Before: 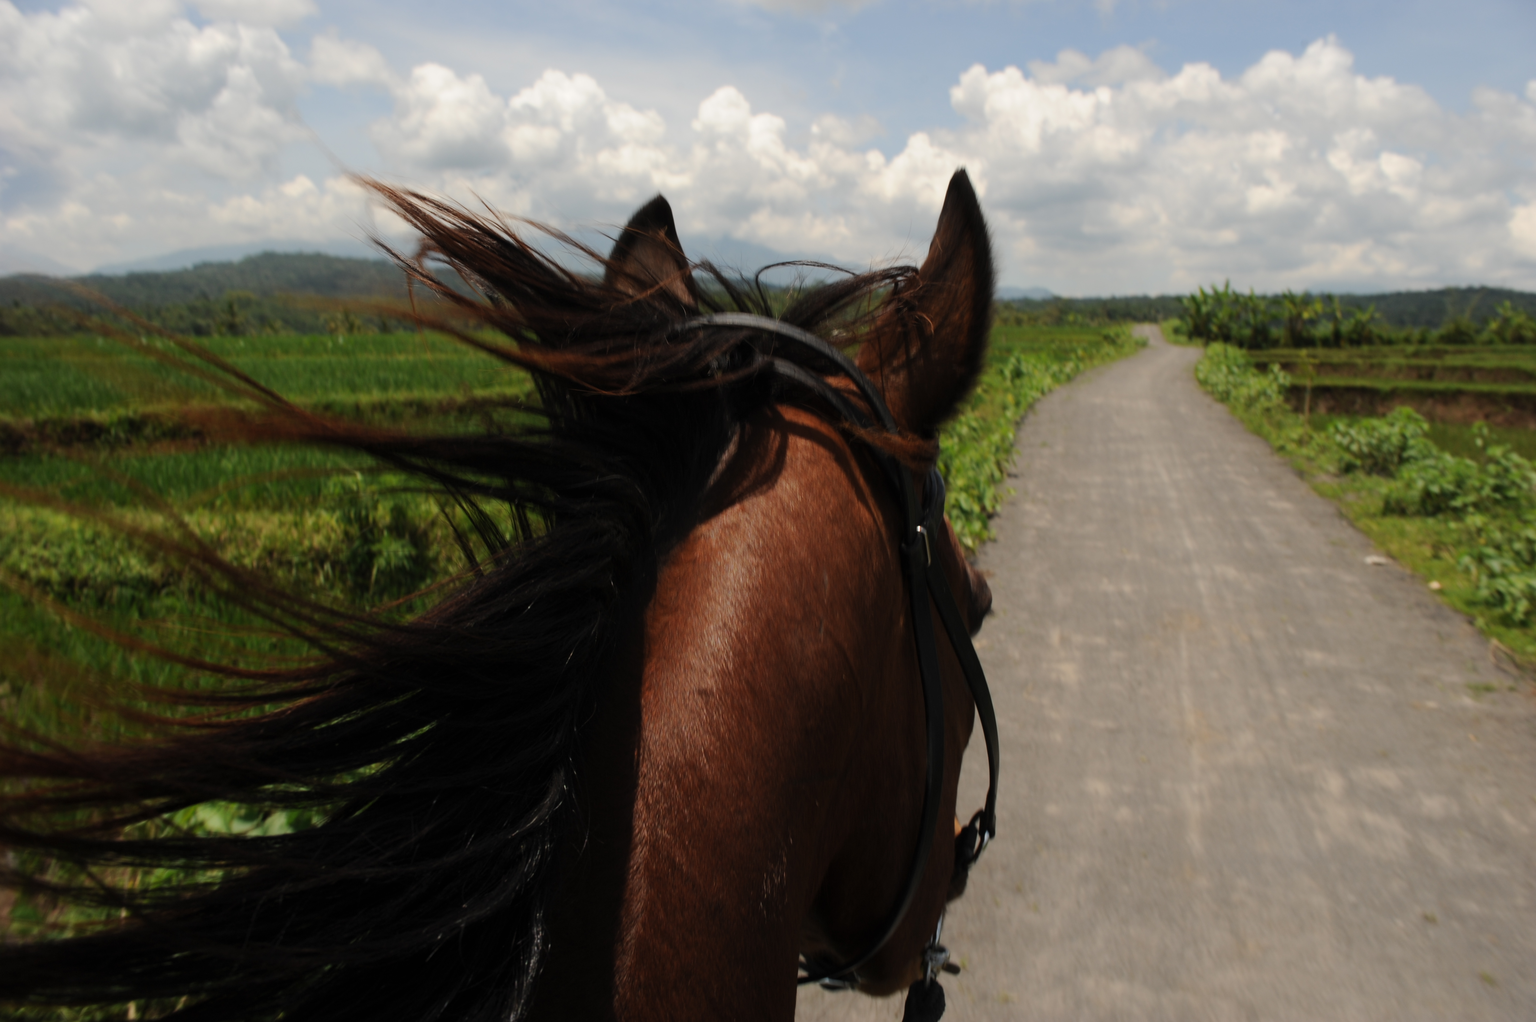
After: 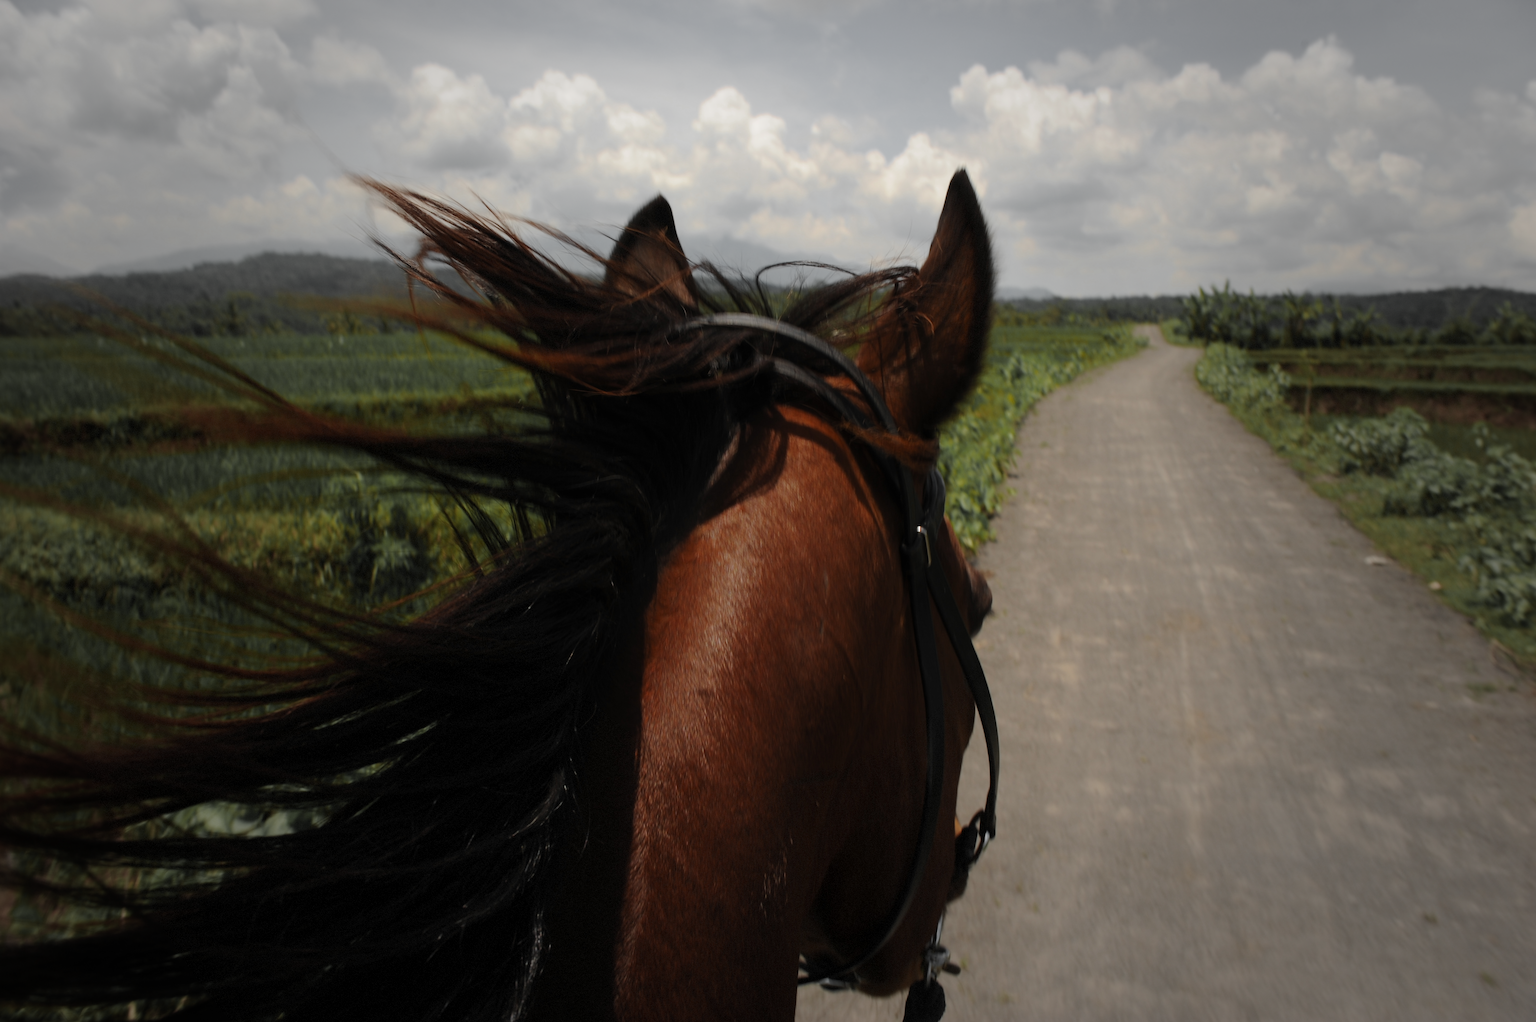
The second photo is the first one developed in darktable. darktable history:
color zones: curves: ch0 [(0.004, 0.388) (0.125, 0.392) (0.25, 0.404) (0.375, 0.5) (0.5, 0.5) (0.625, 0.5) (0.75, 0.5) (0.875, 0.5)]; ch1 [(0, 0.5) (0.125, 0.5) (0.25, 0.5) (0.375, 0.124) (0.524, 0.124) (0.645, 0.128) (0.789, 0.132) (0.914, 0.096) (0.998, 0.068)]
vignetting: fall-off start 34.41%, fall-off radius 64.68%, brightness -0.419, saturation -0.31, width/height ratio 0.951, dithering 8-bit output
